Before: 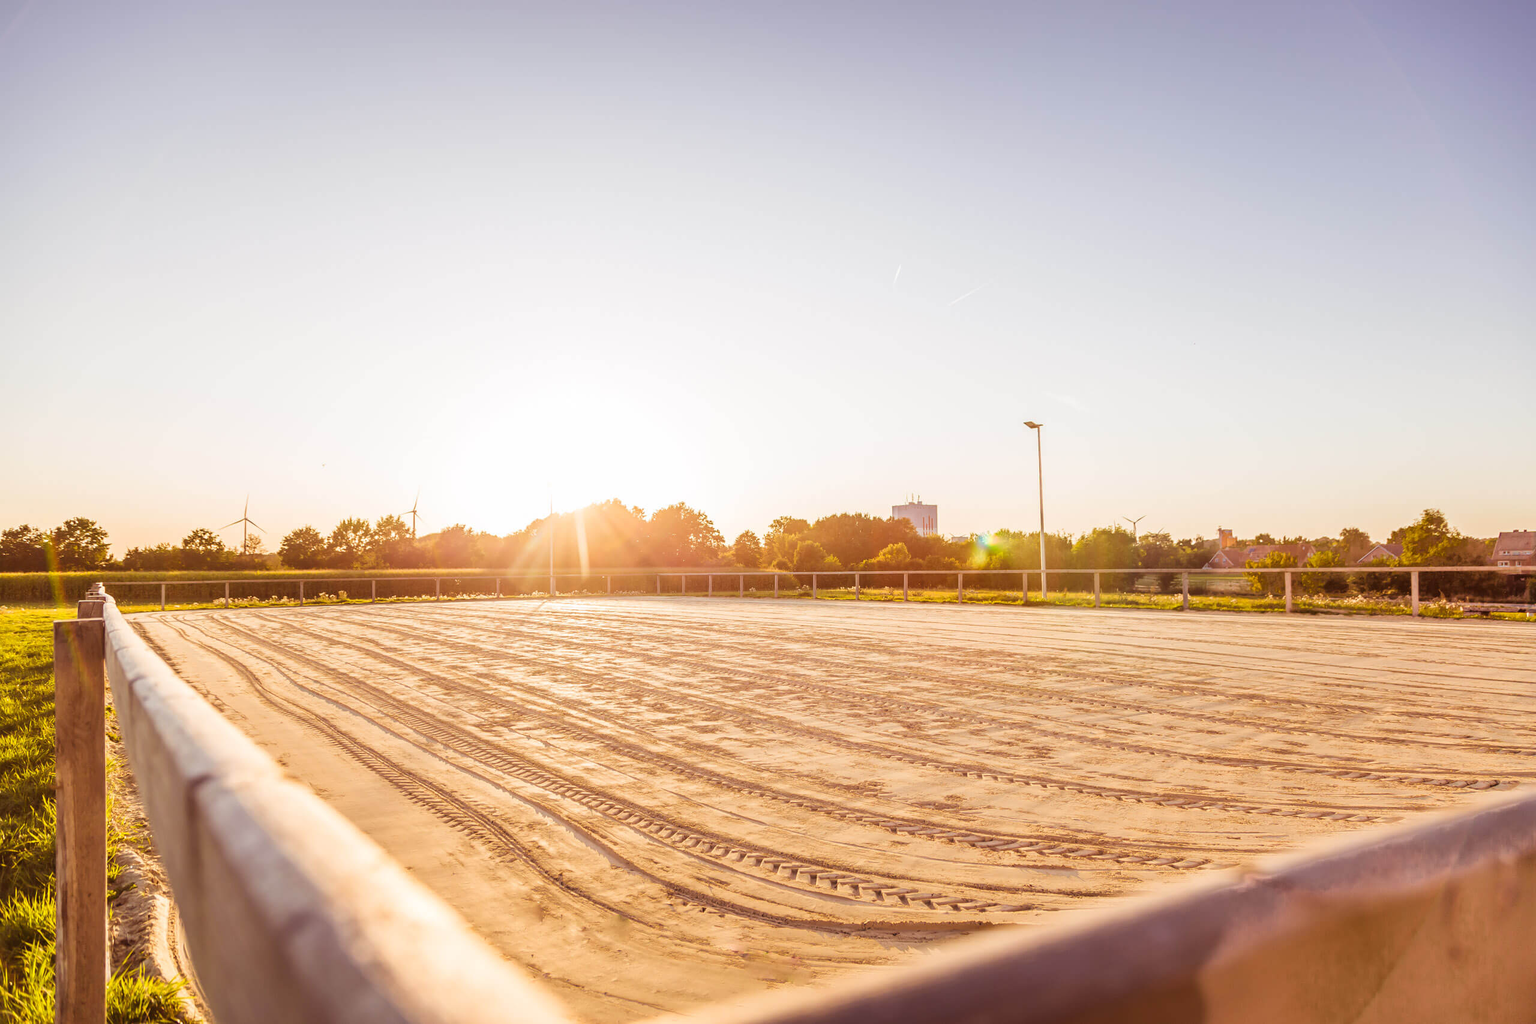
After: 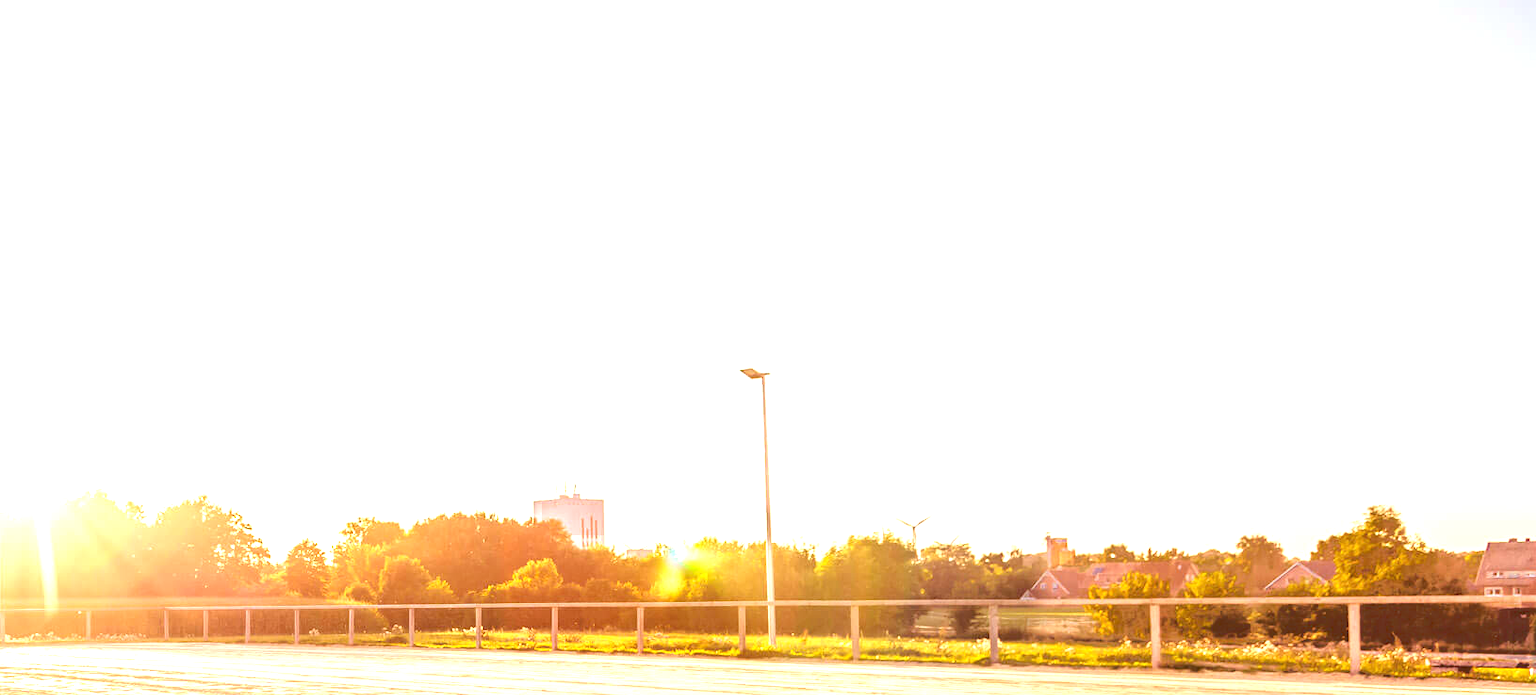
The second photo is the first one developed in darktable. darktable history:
crop: left 36.005%, top 18.293%, right 0.31%, bottom 38.444%
tone equalizer: -8 EV -0.528 EV, -7 EV -0.319 EV, -6 EV -0.083 EV, -5 EV 0.413 EV, -4 EV 0.985 EV, -3 EV 0.791 EV, -2 EV -0.01 EV, -1 EV 0.14 EV, +0 EV -0.012 EV, smoothing 1
exposure: exposure 1 EV, compensate highlight preservation false
